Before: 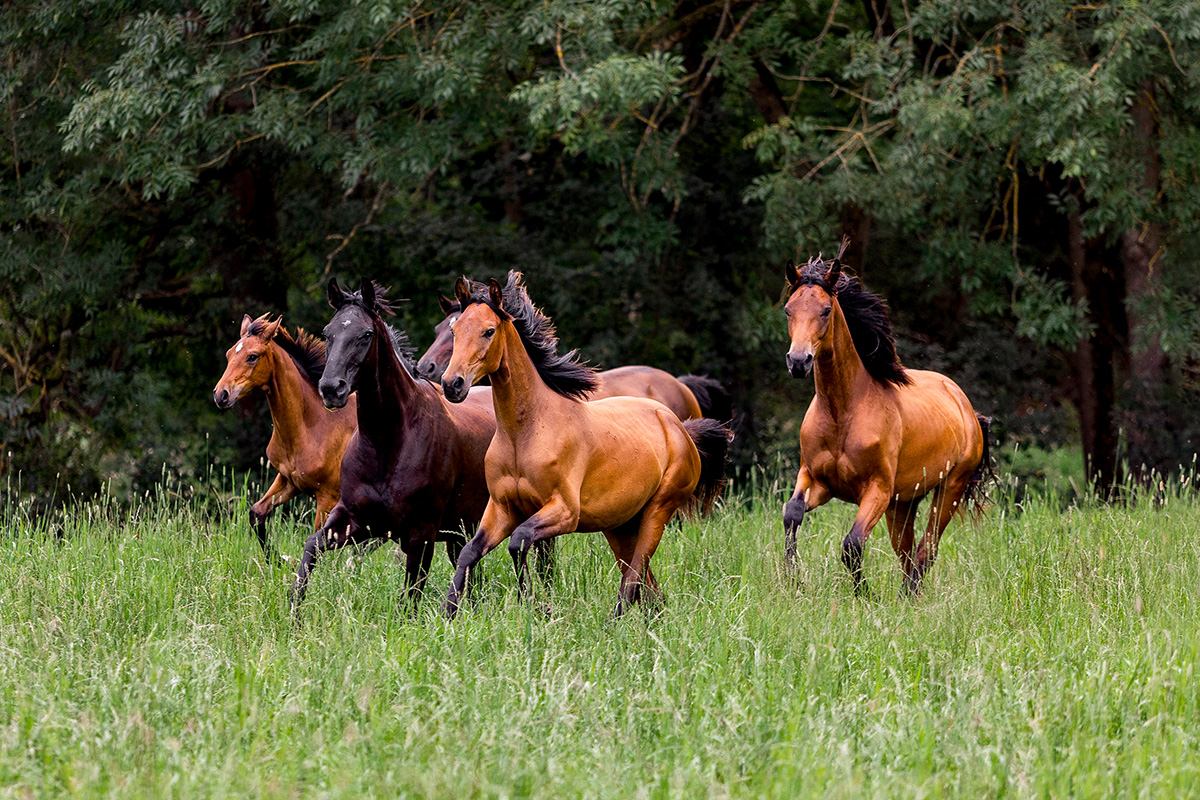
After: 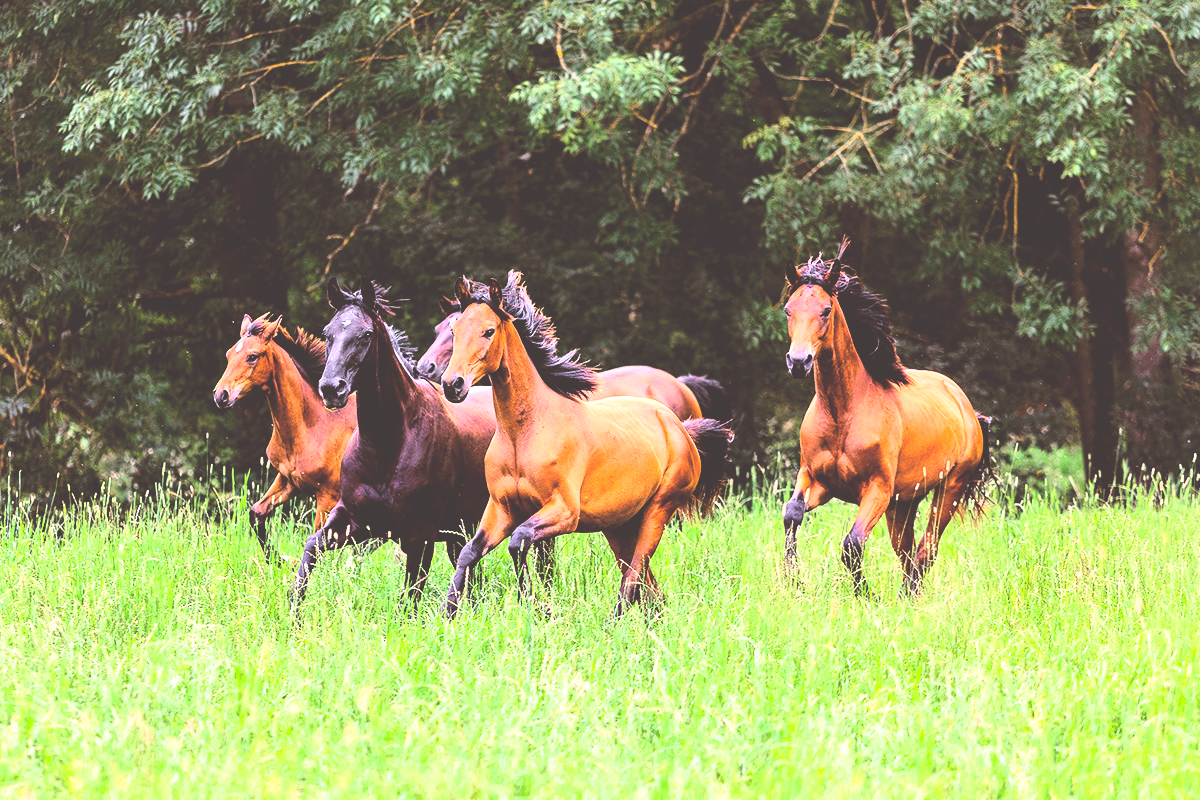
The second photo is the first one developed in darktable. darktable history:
base curve: curves: ch0 [(0, 0) (0.018, 0.026) (0.143, 0.37) (0.33, 0.731) (0.458, 0.853) (0.735, 0.965) (0.905, 0.986) (1, 1)]
color balance: lift [1, 1.015, 1.004, 0.985], gamma [1, 0.958, 0.971, 1.042], gain [1, 0.956, 0.977, 1.044]
exposure: black level correction 0, exposure 1 EV, compensate exposure bias true, compensate highlight preservation false
rgb curve: curves: ch0 [(0, 0.186) (0.314, 0.284) (0.775, 0.708) (1, 1)], compensate middle gray true, preserve colors none
